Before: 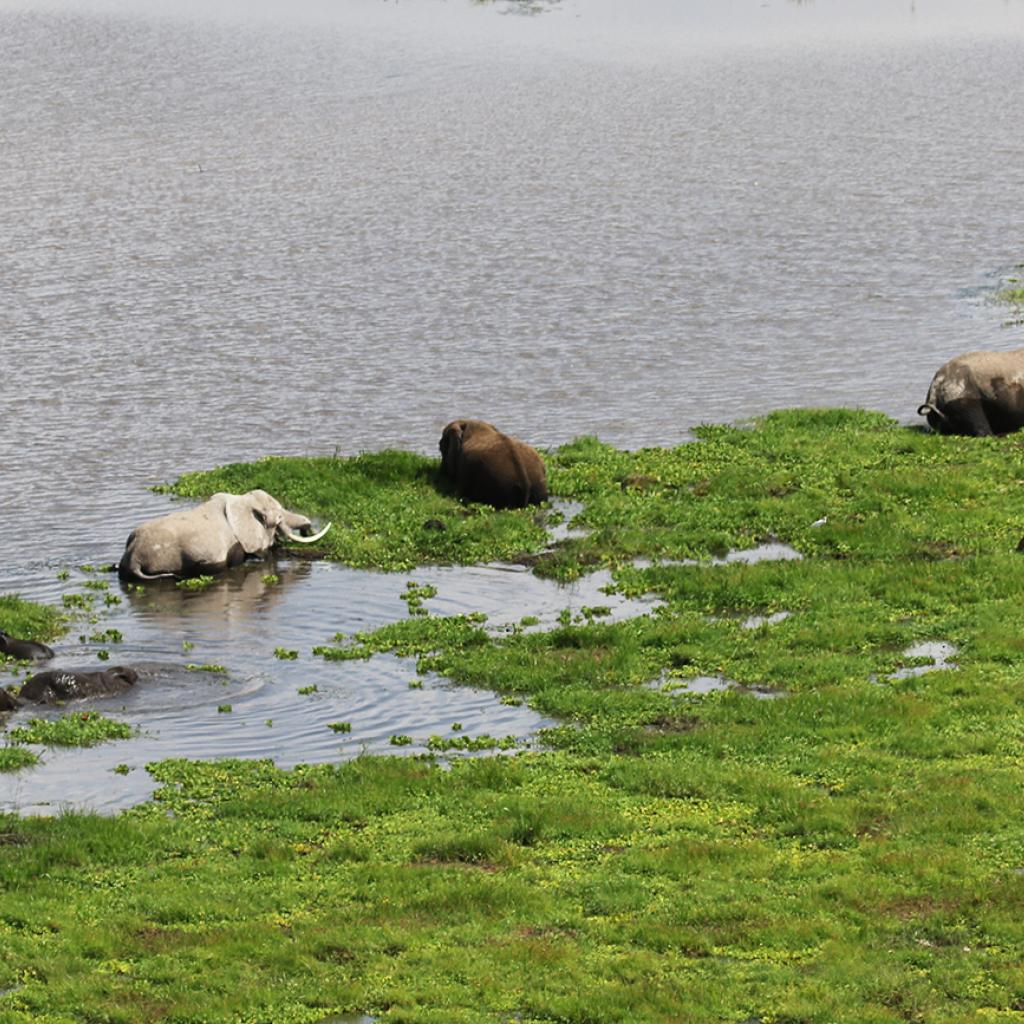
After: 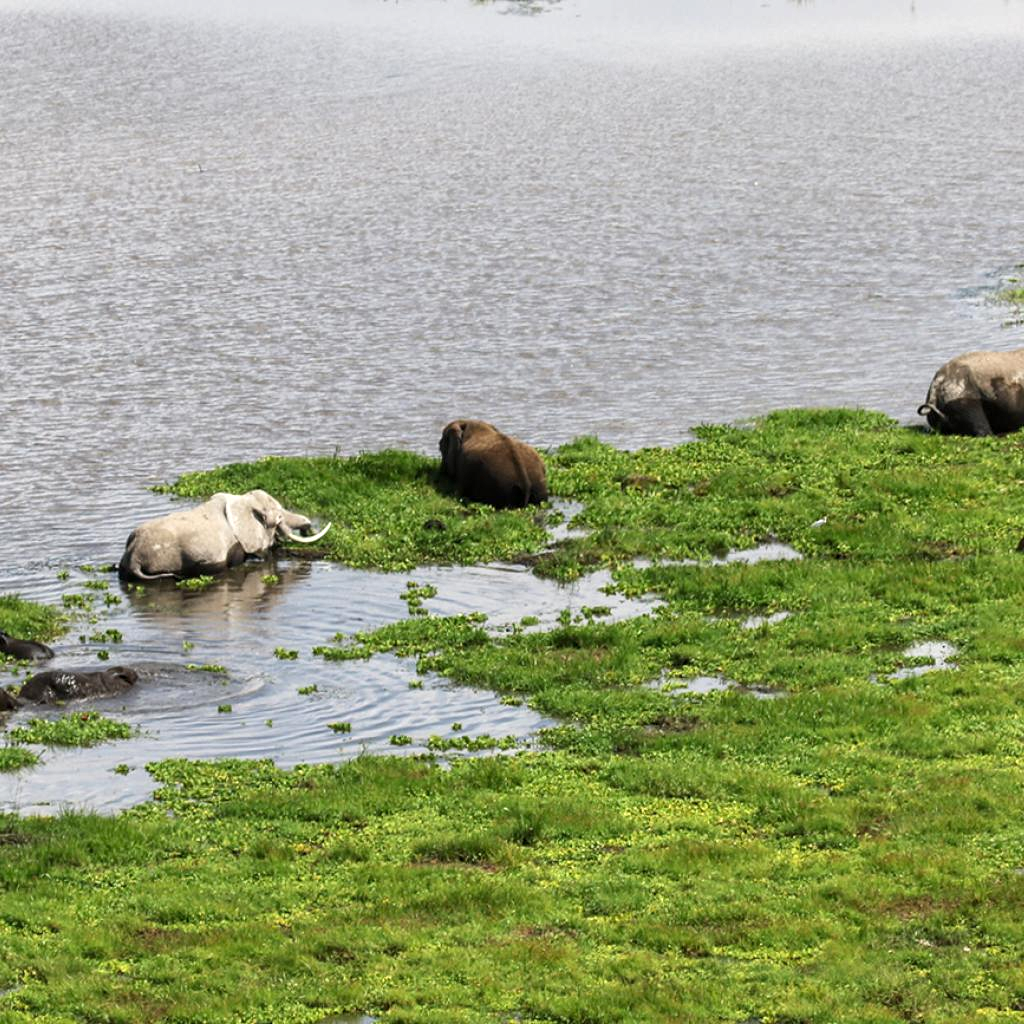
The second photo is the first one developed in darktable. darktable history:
exposure: exposure 0.299 EV, compensate highlight preservation false
local contrast: on, module defaults
